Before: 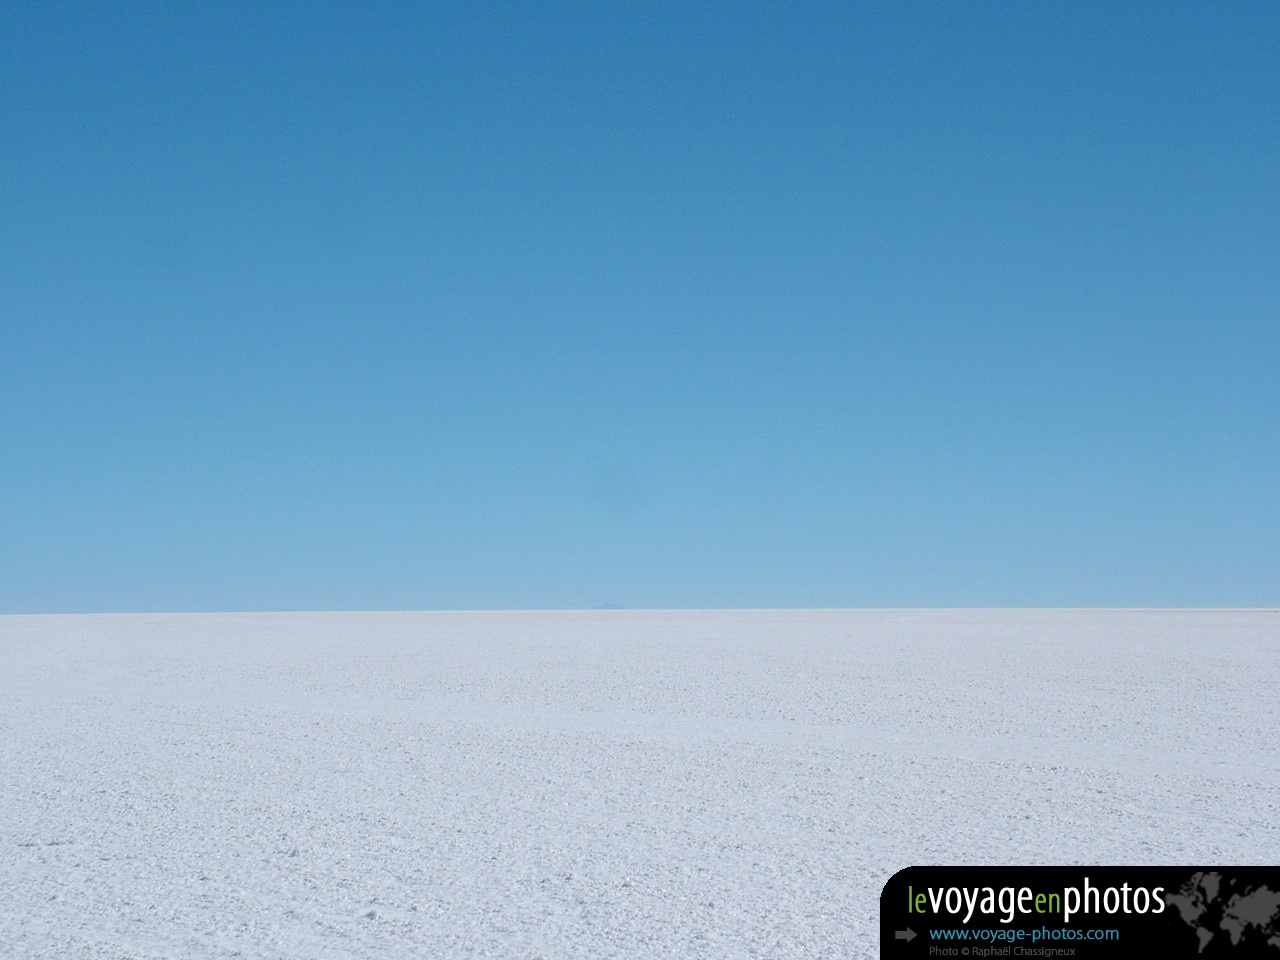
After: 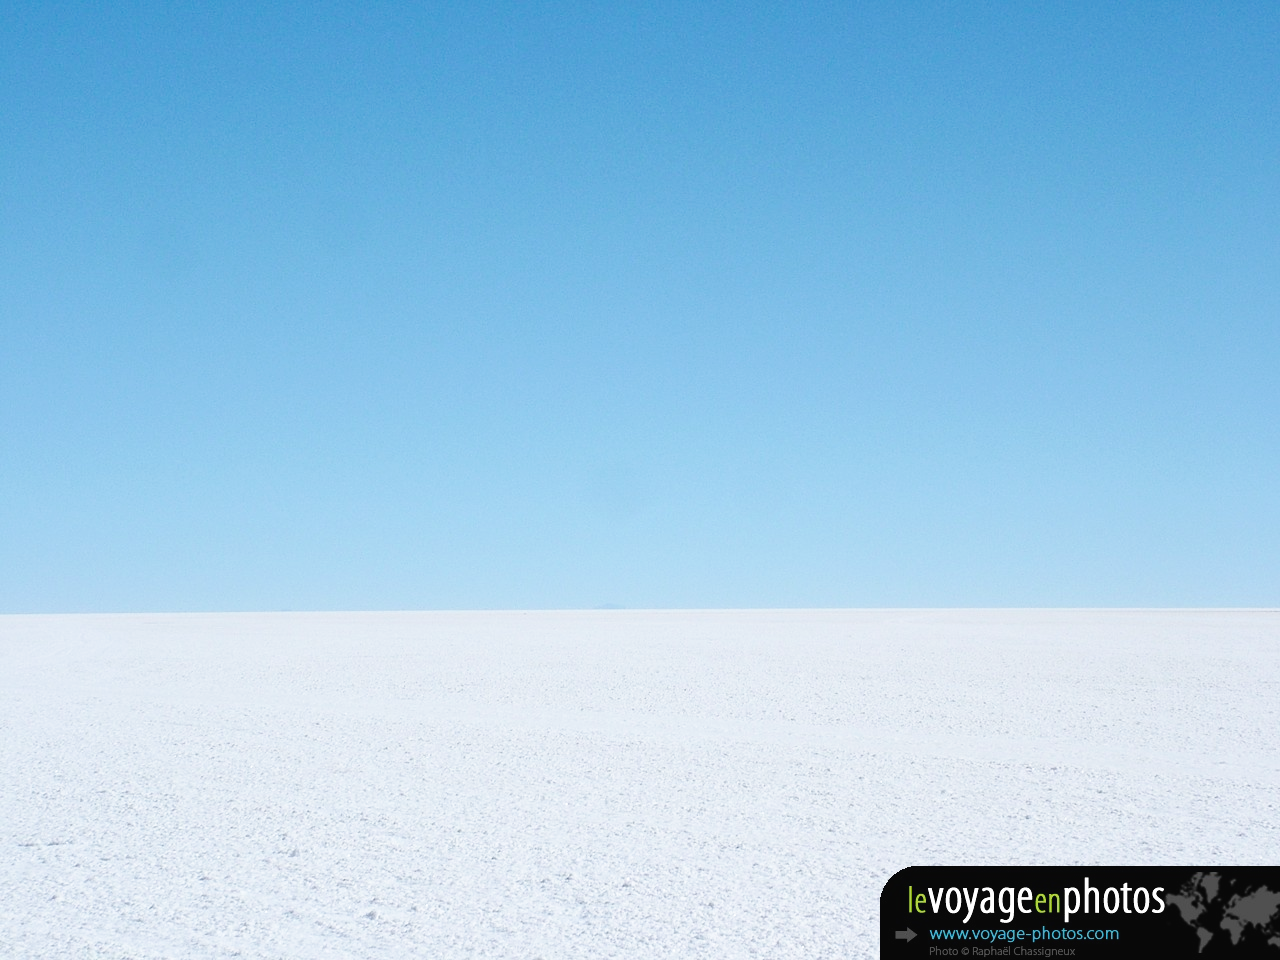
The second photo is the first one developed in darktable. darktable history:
exposure: exposure 0.152 EV, compensate highlight preservation false
tone curve: curves: ch0 [(0, 0.023) (0.1, 0.084) (0.184, 0.168) (0.45, 0.54) (0.57, 0.683) (0.722, 0.825) (0.877, 0.948) (1, 1)]; ch1 [(0, 0) (0.414, 0.395) (0.453, 0.437) (0.502, 0.509) (0.521, 0.519) (0.573, 0.568) (0.618, 0.61) (0.654, 0.642) (1, 1)]; ch2 [(0, 0) (0.421, 0.43) (0.45, 0.463) (0.492, 0.504) (0.511, 0.519) (0.557, 0.557) (0.602, 0.605) (1, 1)], preserve colors none
